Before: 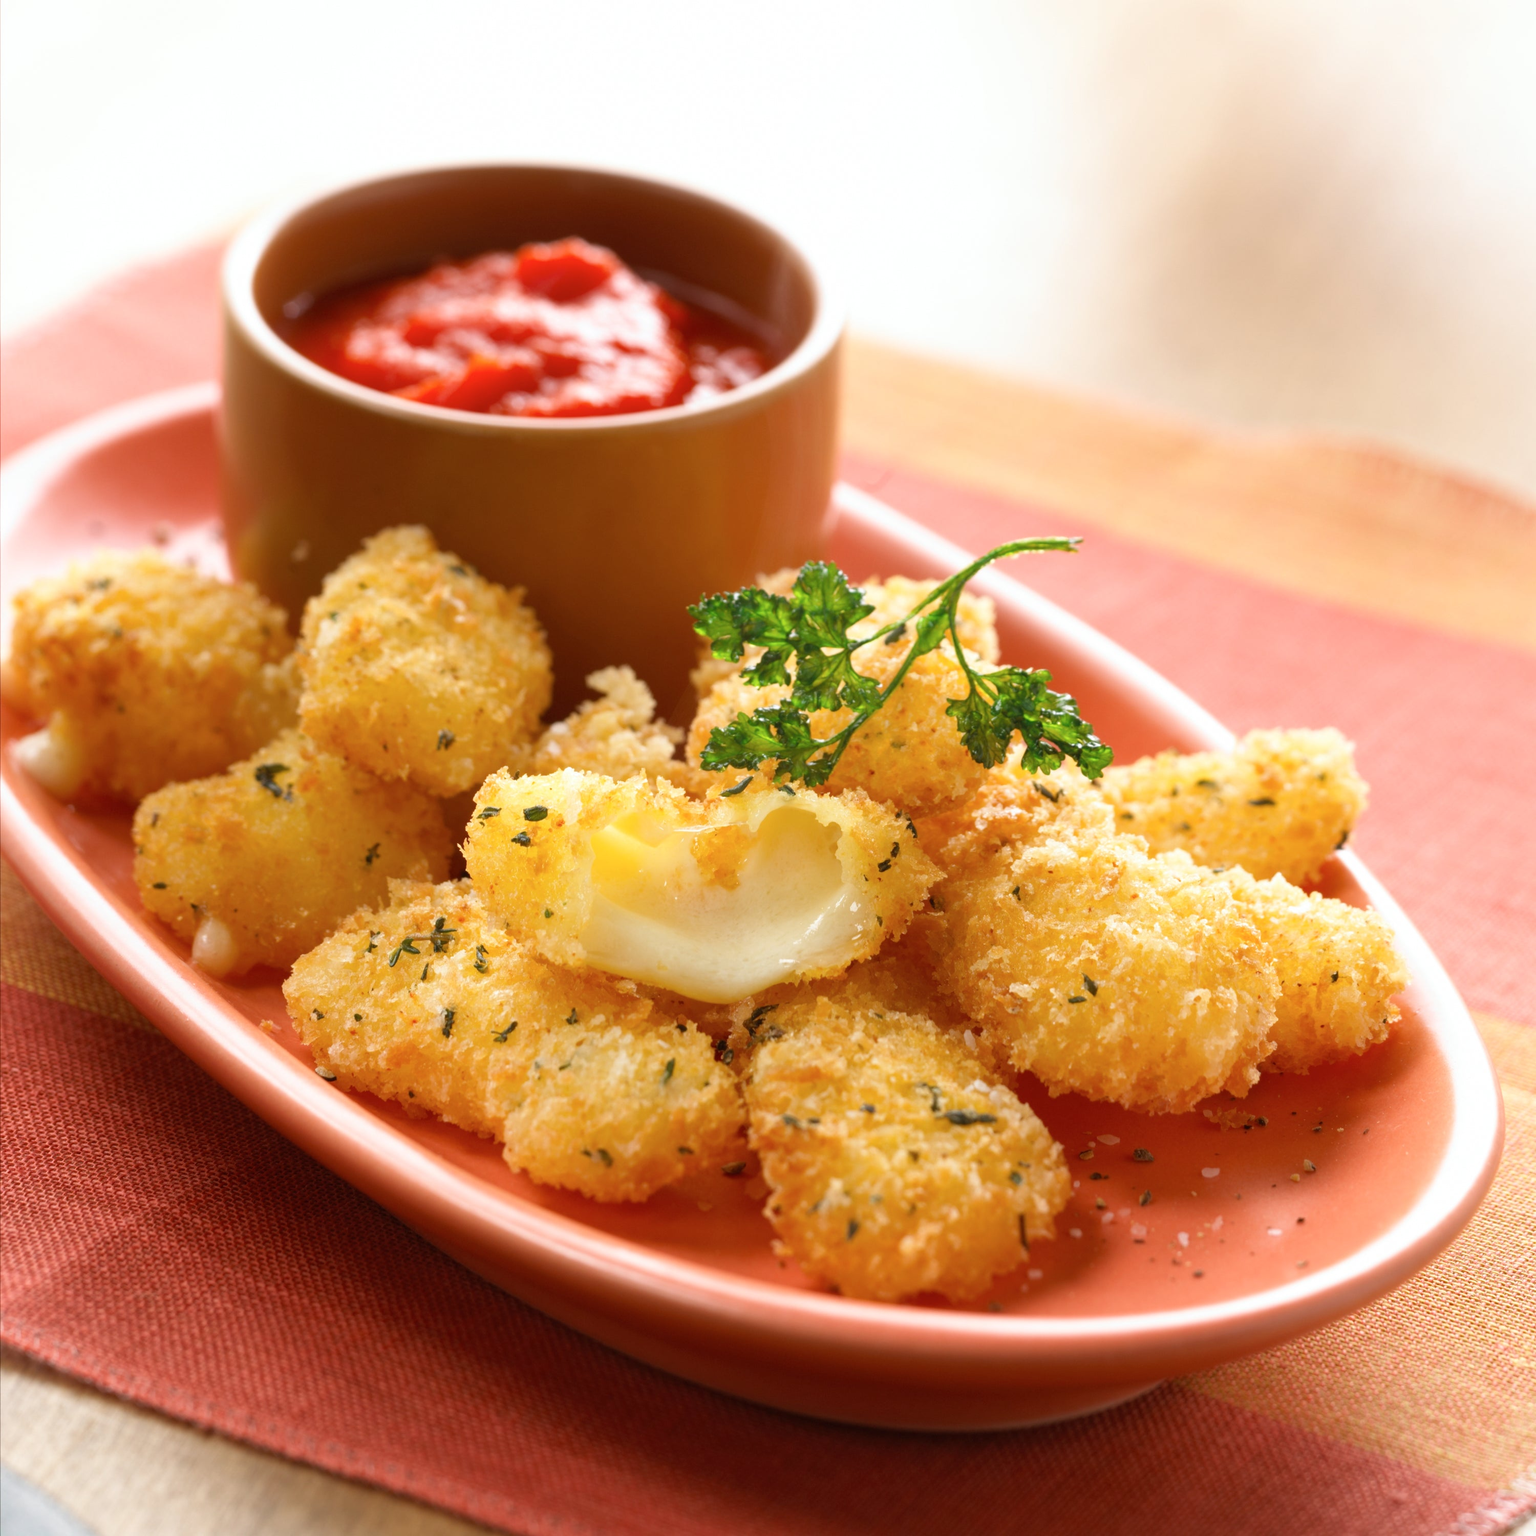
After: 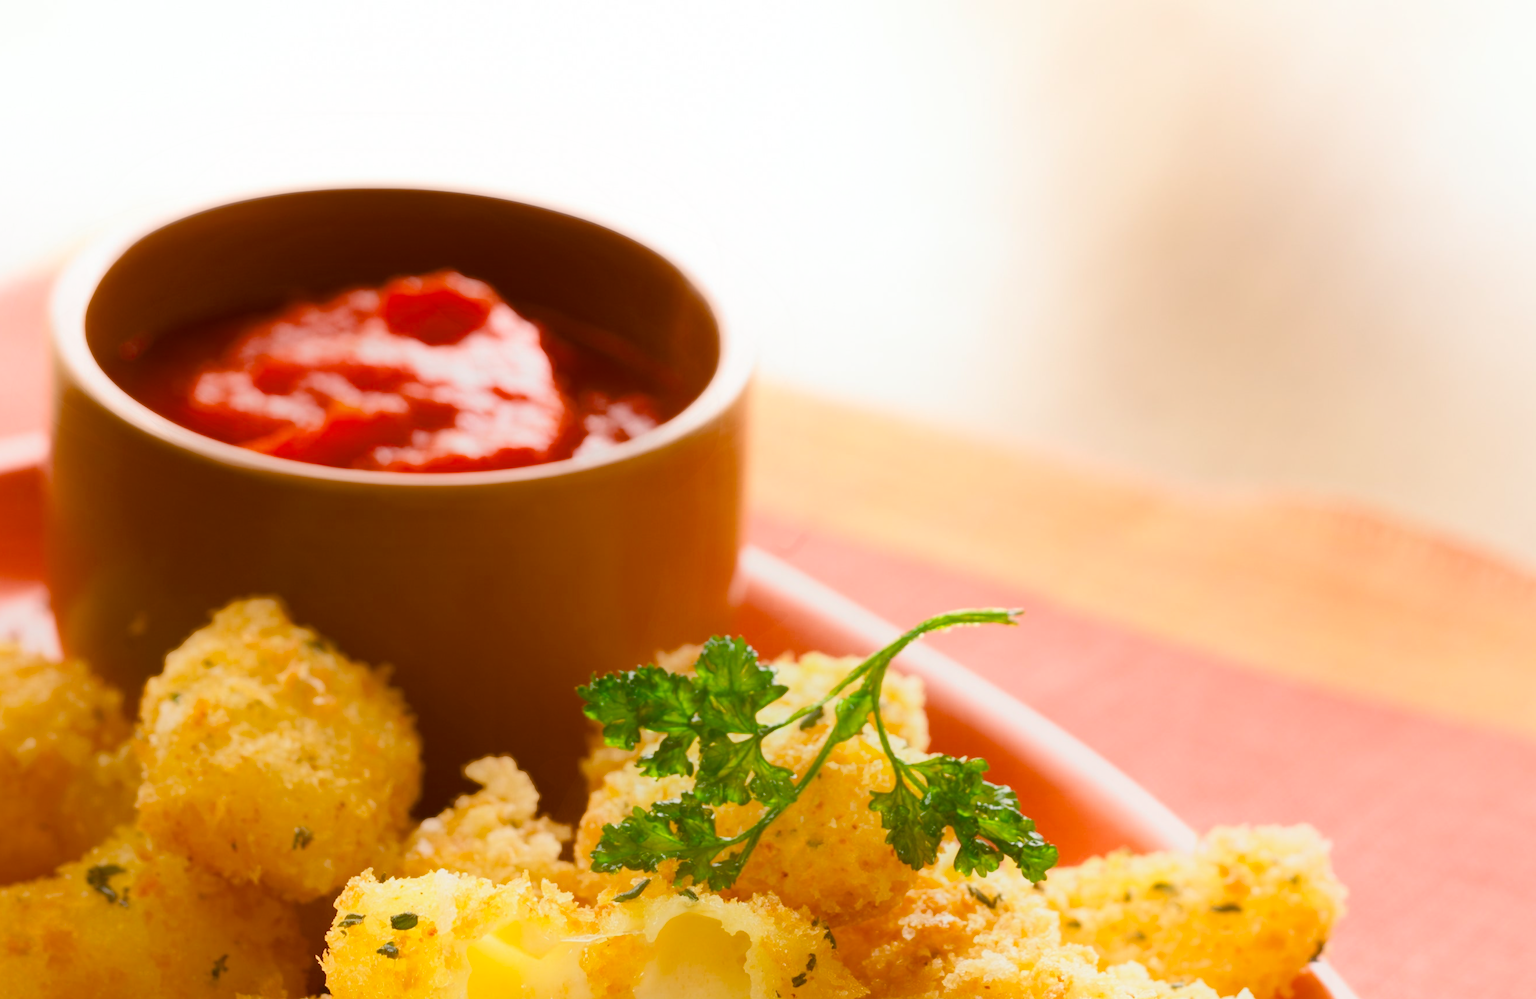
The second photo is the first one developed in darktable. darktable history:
color balance rgb: linear chroma grading › global chroma 15.132%, perceptual saturation grading › global saturation 20%, perceptual saturation grading › highlights -25.011%, perceptual saturation grading › shadows 24.536%, global vibrance 6.928%, saturation formula JzAzBz (2021)
contrast equalizer: octaves 7, y [[0.6 ×6], [0.55 ×6], [0 ×6], [0 ×6], [0 ×6]], mix -0.988
crop and rotate: left 11.654%, bottom 42.469%
